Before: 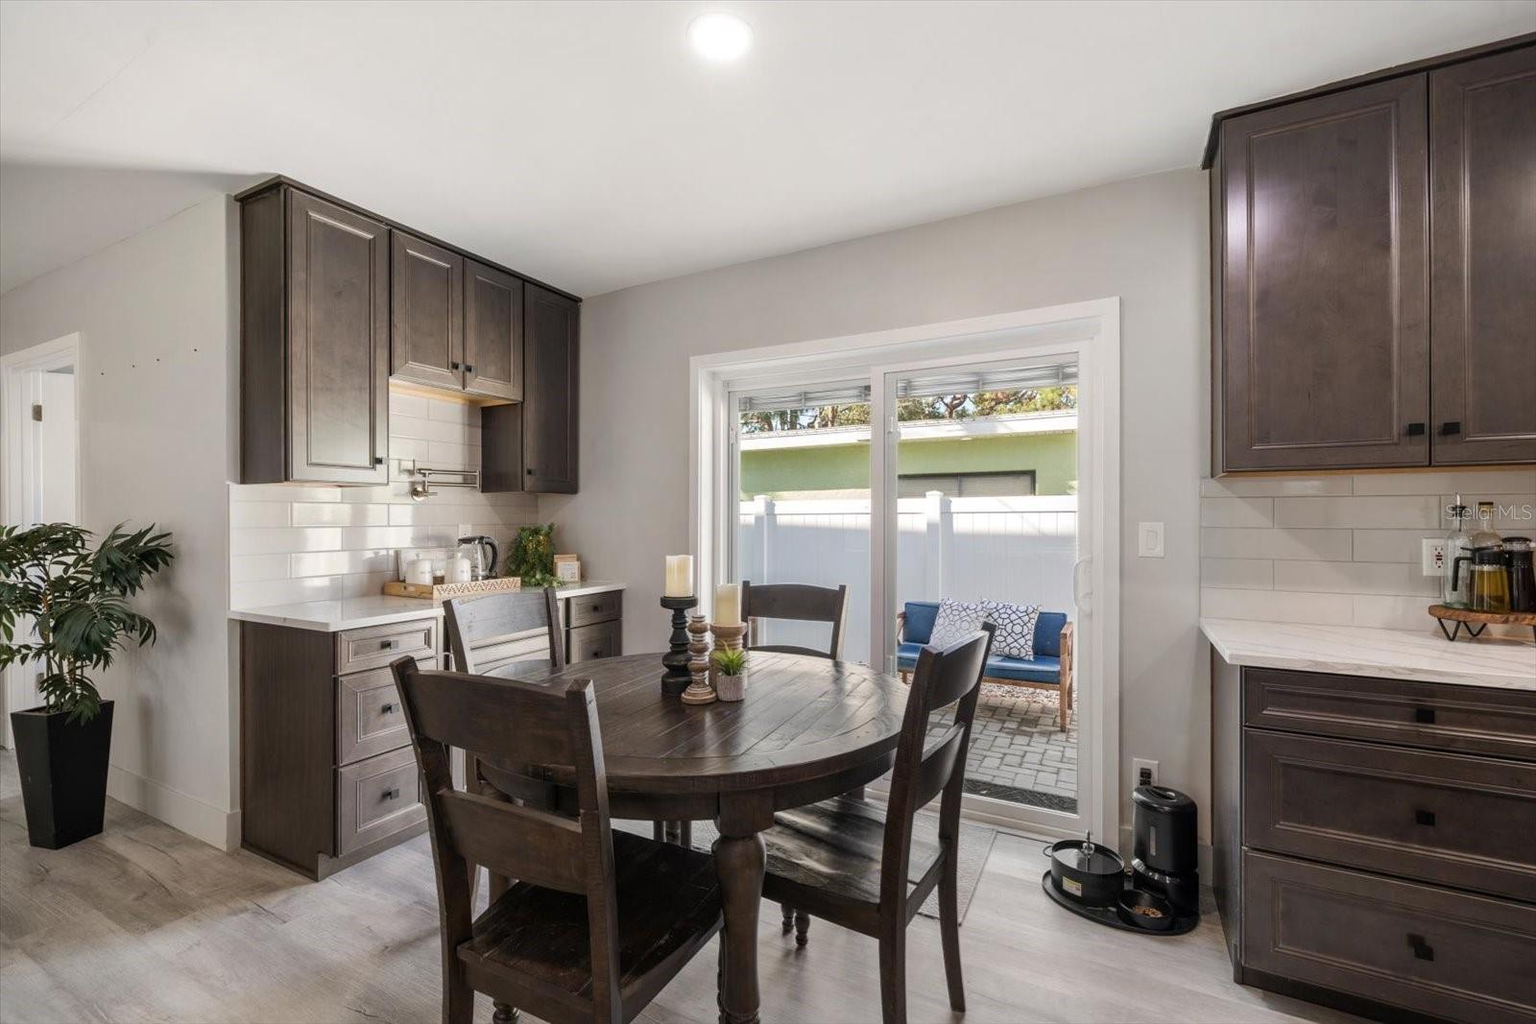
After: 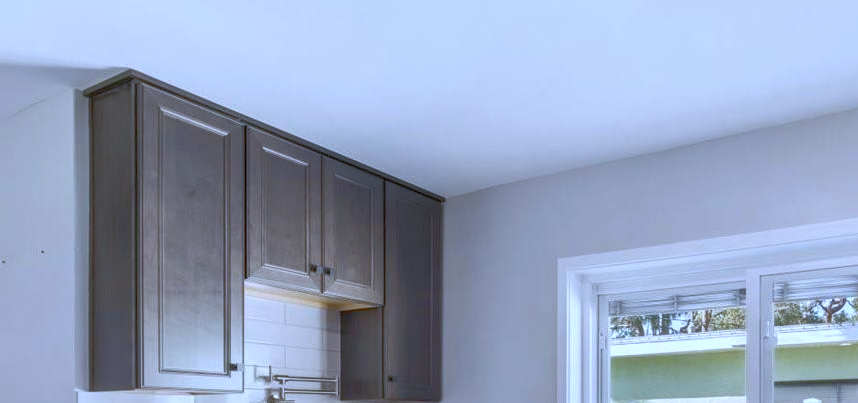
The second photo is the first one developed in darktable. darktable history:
crop: left 10.121%, top 10.631%, right 36.218%, bottom 51.526%
white balance: red 0.871, blue 1.249
rgb curve: curves: ch0 [(0, 0) (0.072, 0.166) (0.217, 0.293) (0.414, 0.42) (1, 1)], compensate middle gray true, preserve colors basic power
